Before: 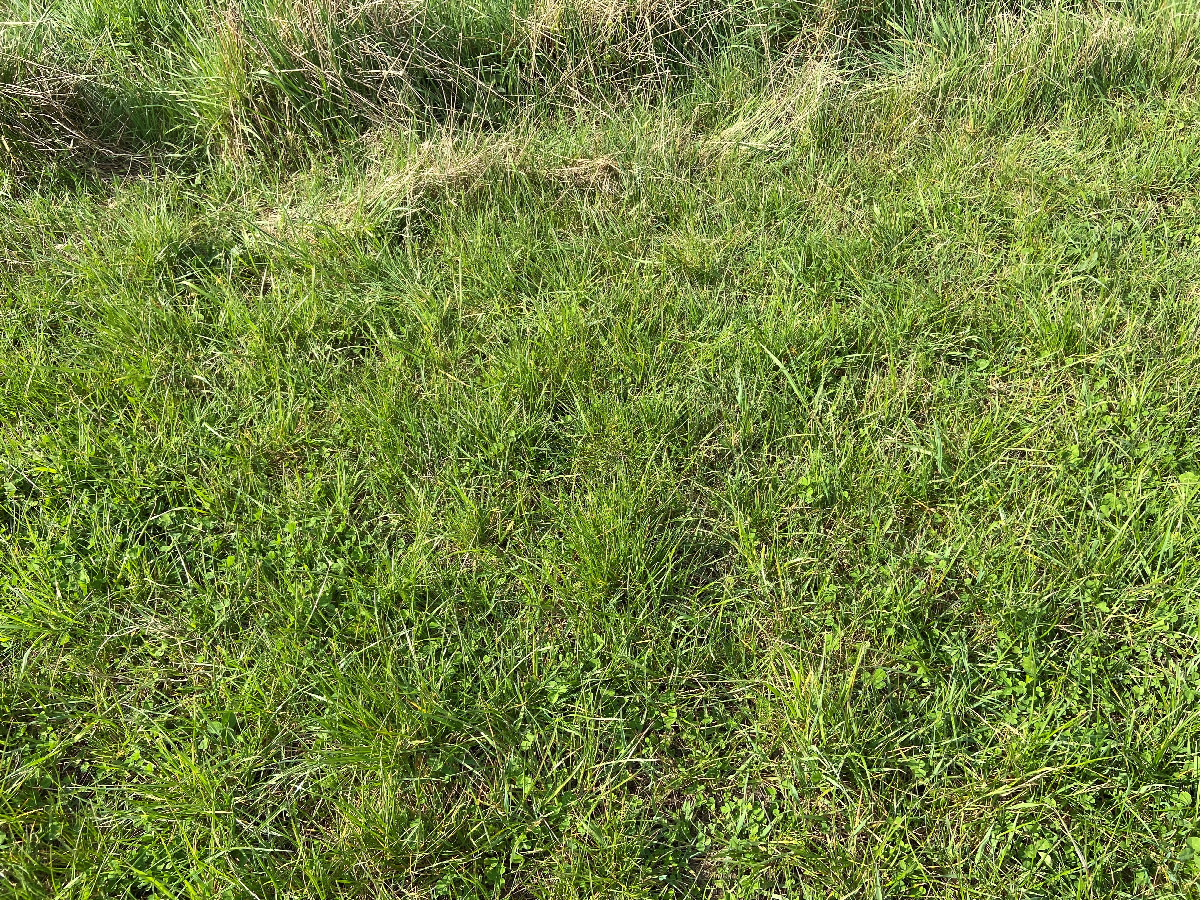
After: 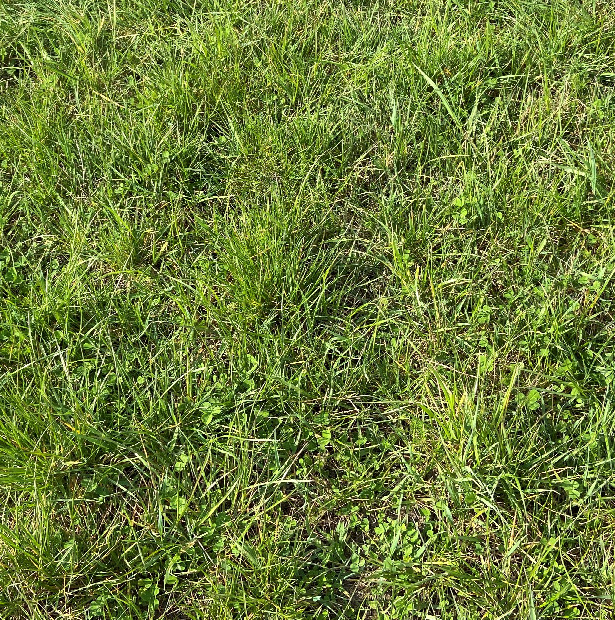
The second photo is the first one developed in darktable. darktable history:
crop and rotate: left 28.889%, top 31.013%, right 19.832%
local contrast: mode bilateral grid, contrast 20, coarseness 50, detail 119%, midtone range 0.2
